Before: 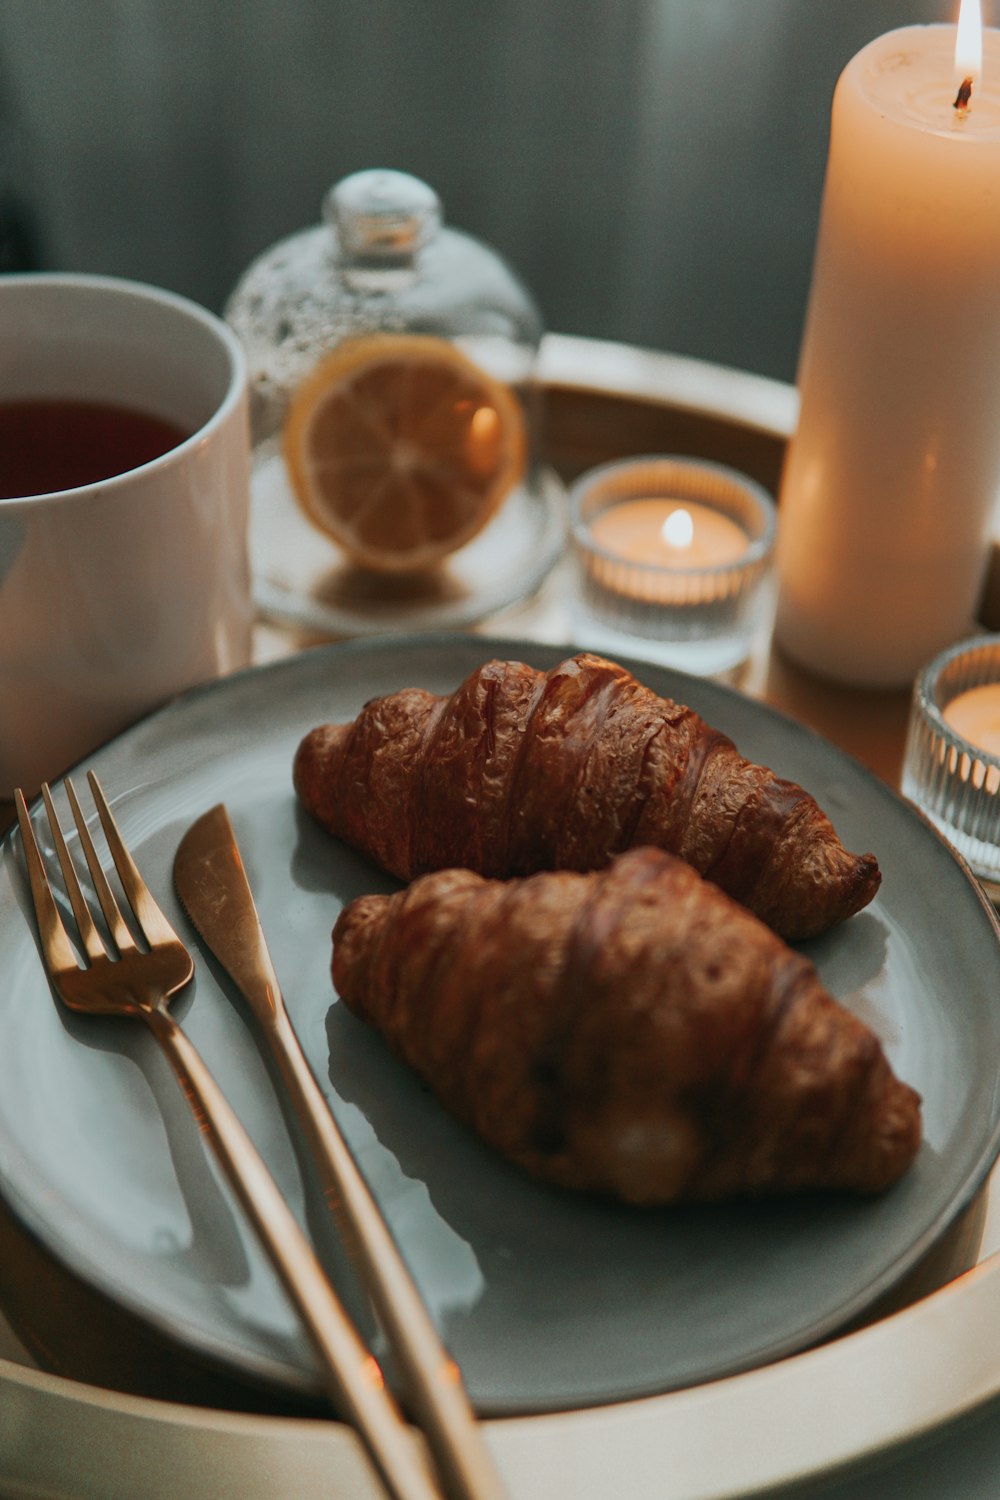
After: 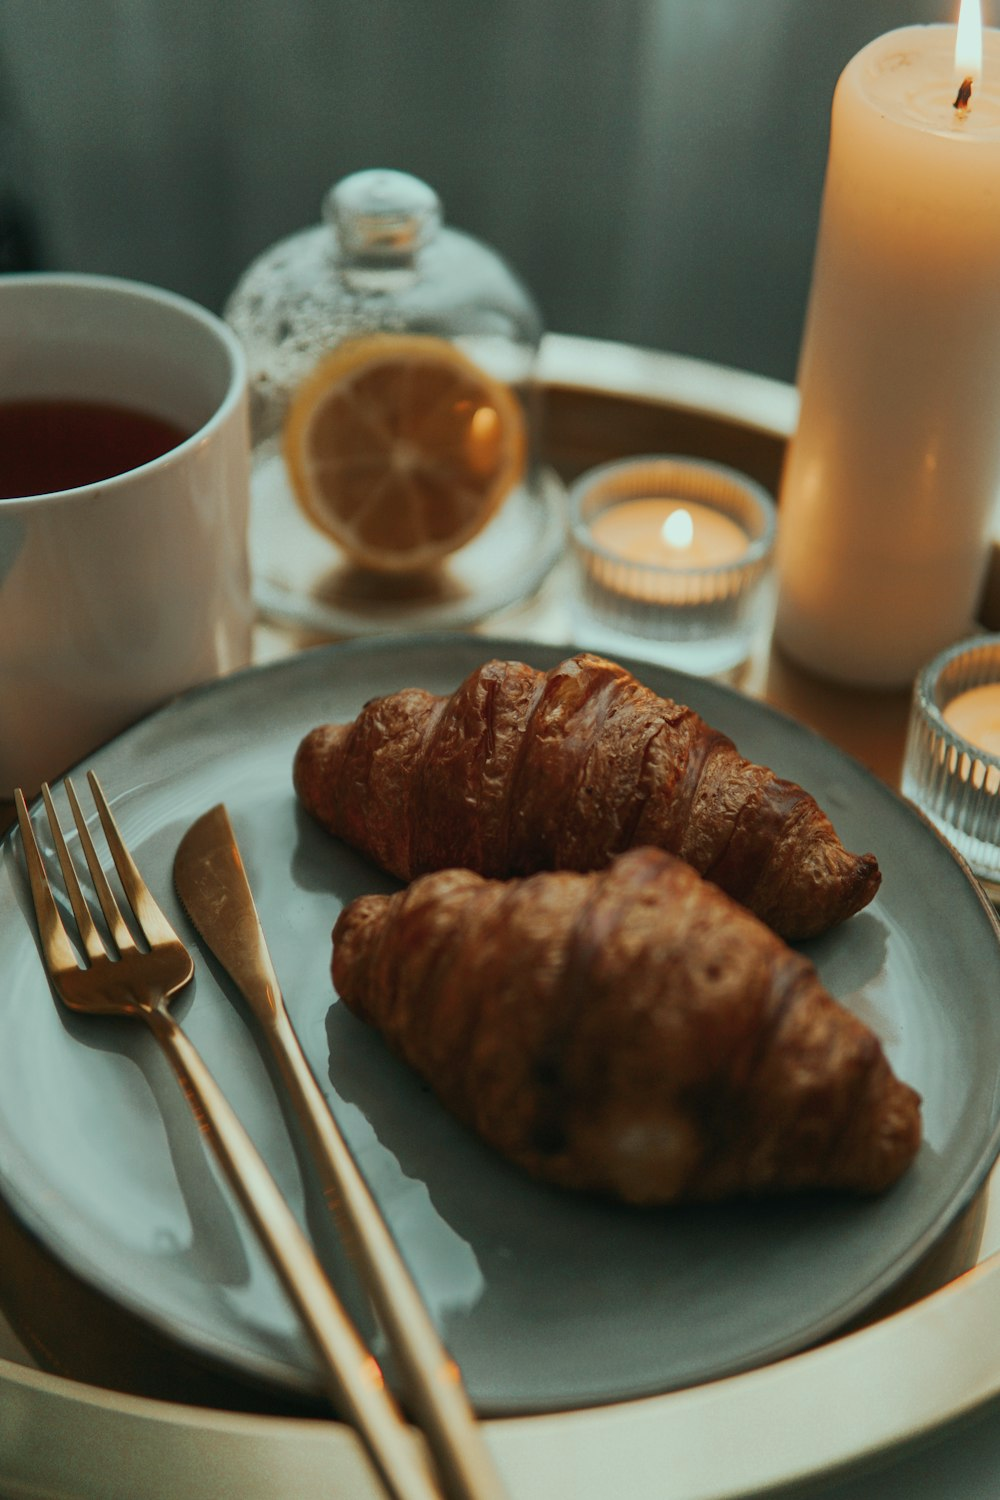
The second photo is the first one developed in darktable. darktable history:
color correction: highlights a* -7.87, highlights b* 3.32
